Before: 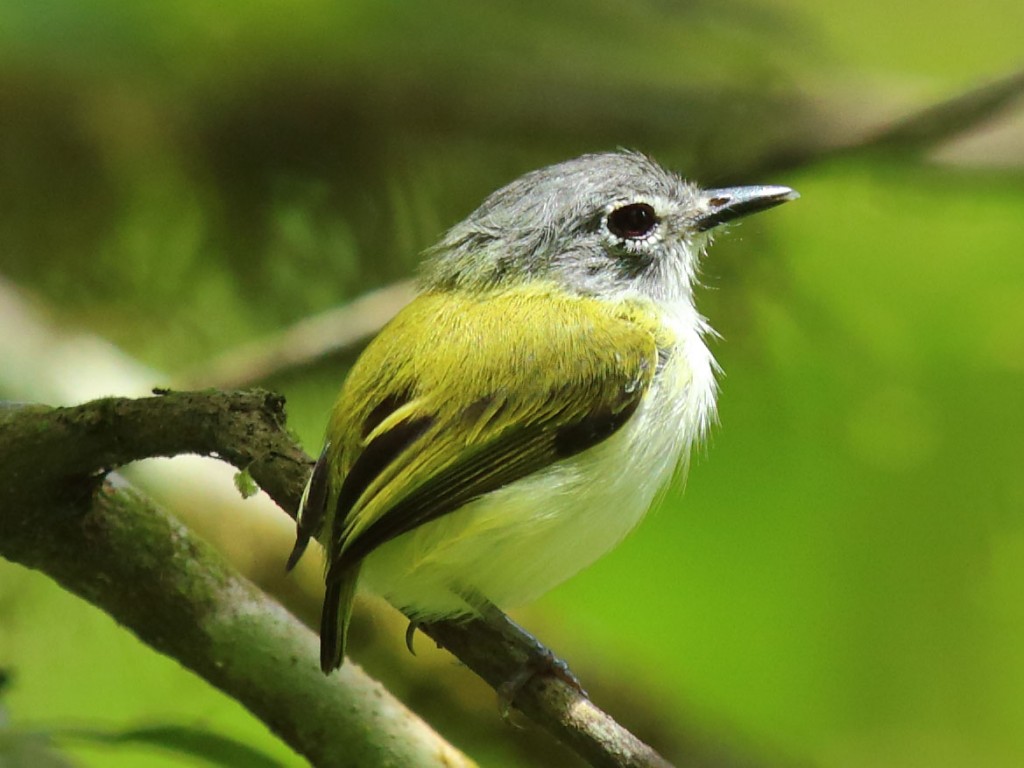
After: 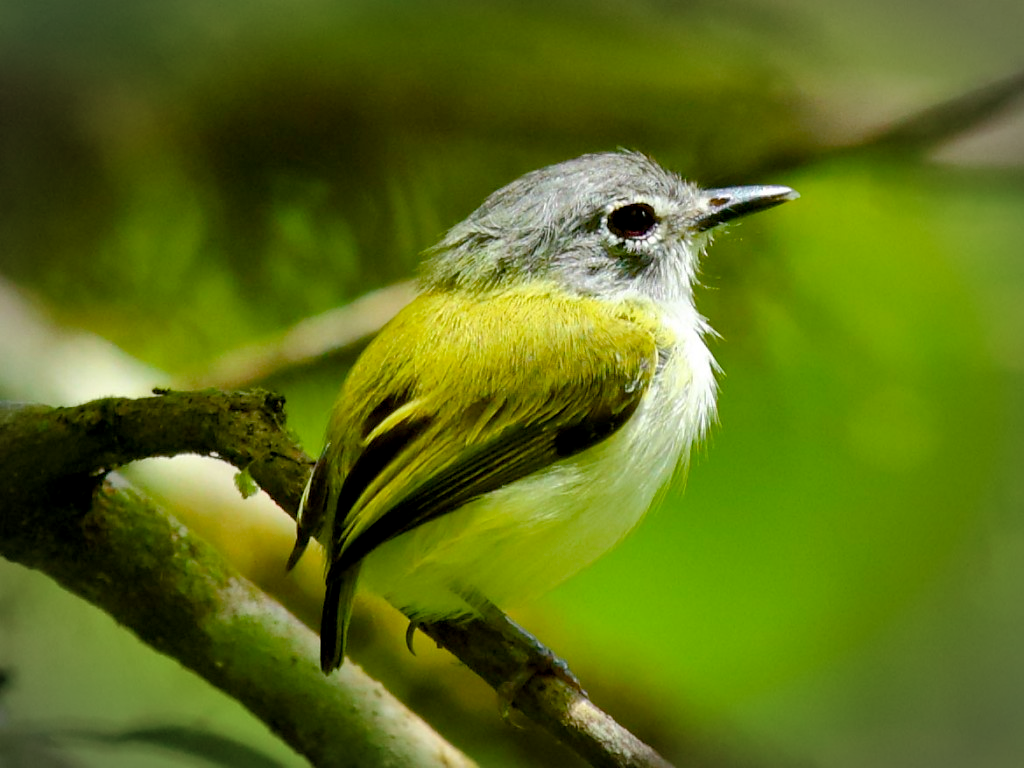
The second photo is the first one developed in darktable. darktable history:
exposure: black level correction 0.009, compensate highlight preservation false
vignetting: automatic ratio true
color balance rgb: perceptual saturation grading › global saturation 35%, perceptual saturation grading › highlights -30%, perceptual saturation grading › shadows 35%, perceptual brilliance grading › global brilliance 3%, perceptual brilliance grading › highlights -3%, perceptual brilliance grading › shadows 3%
